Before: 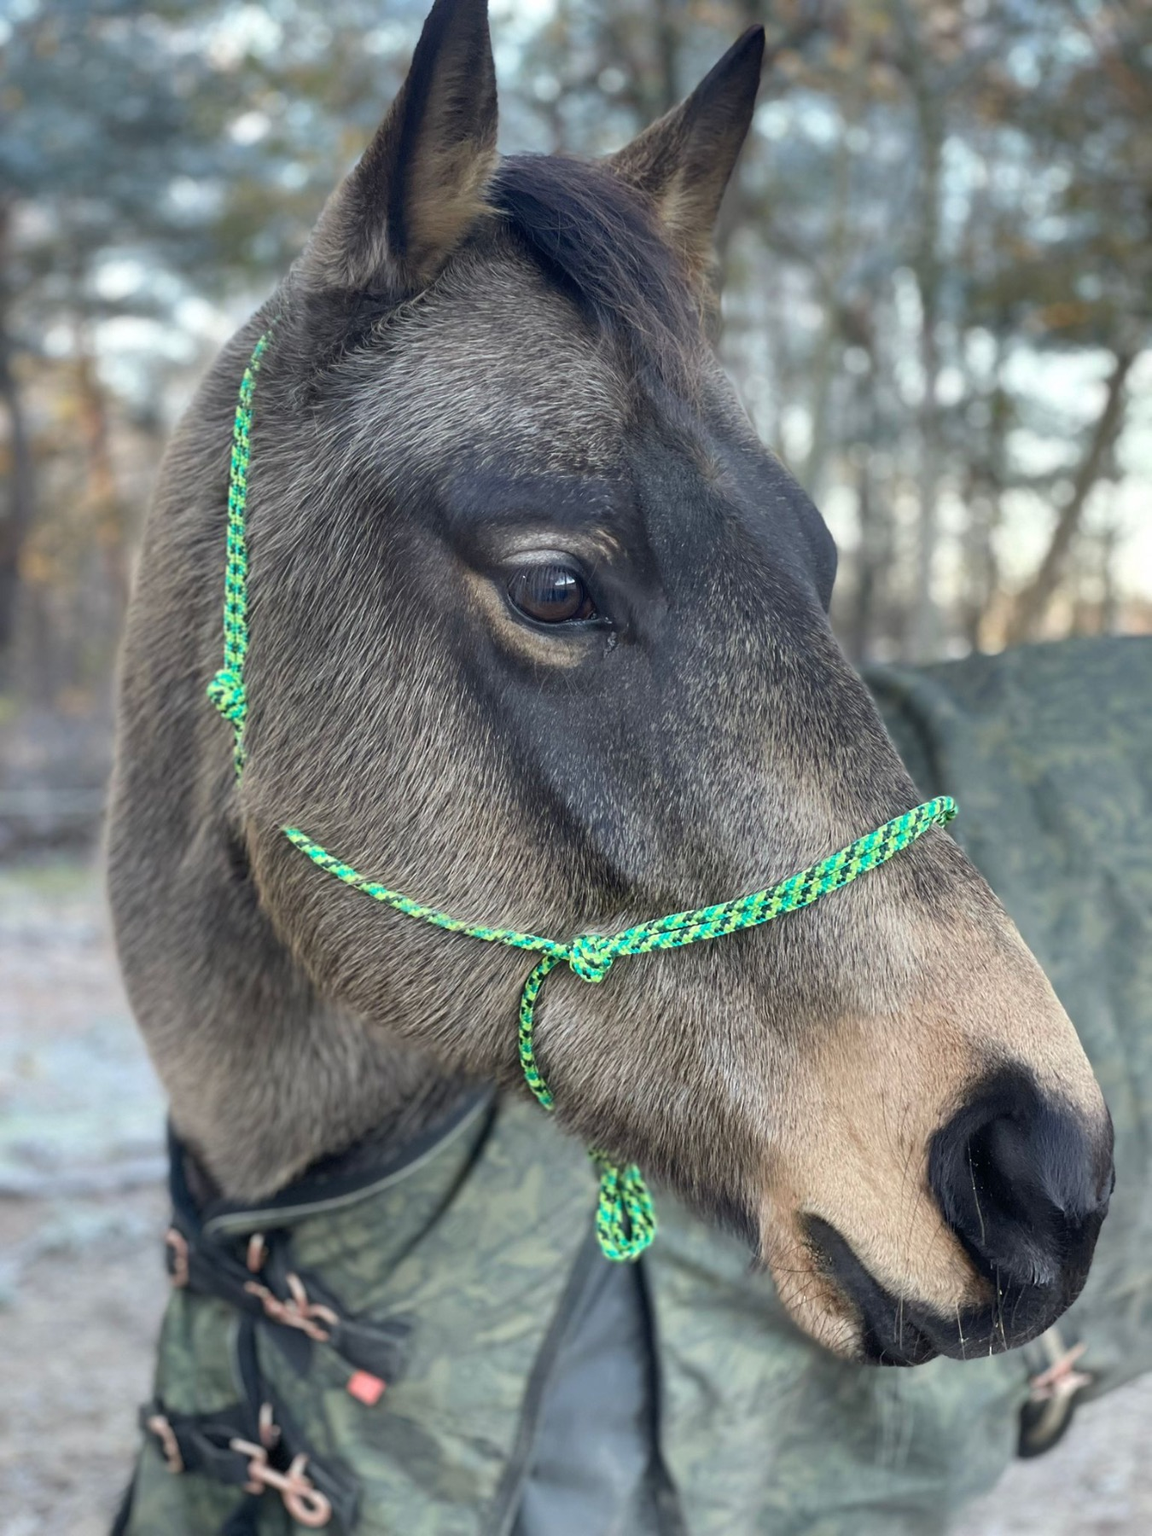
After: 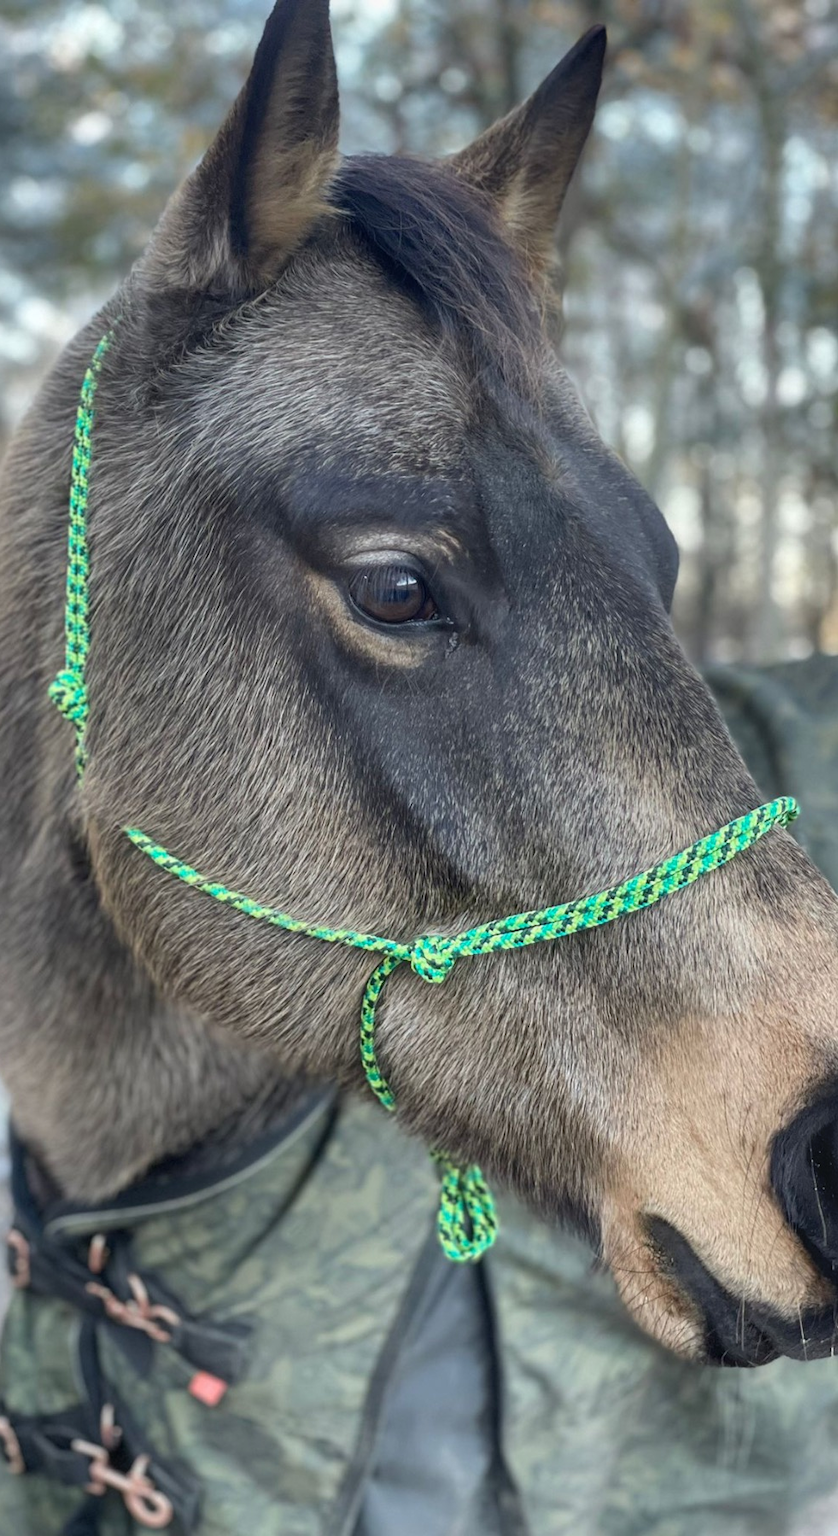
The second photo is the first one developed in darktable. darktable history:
local contrast: detail 109%
crop: left 13.823%, right 13.373%
